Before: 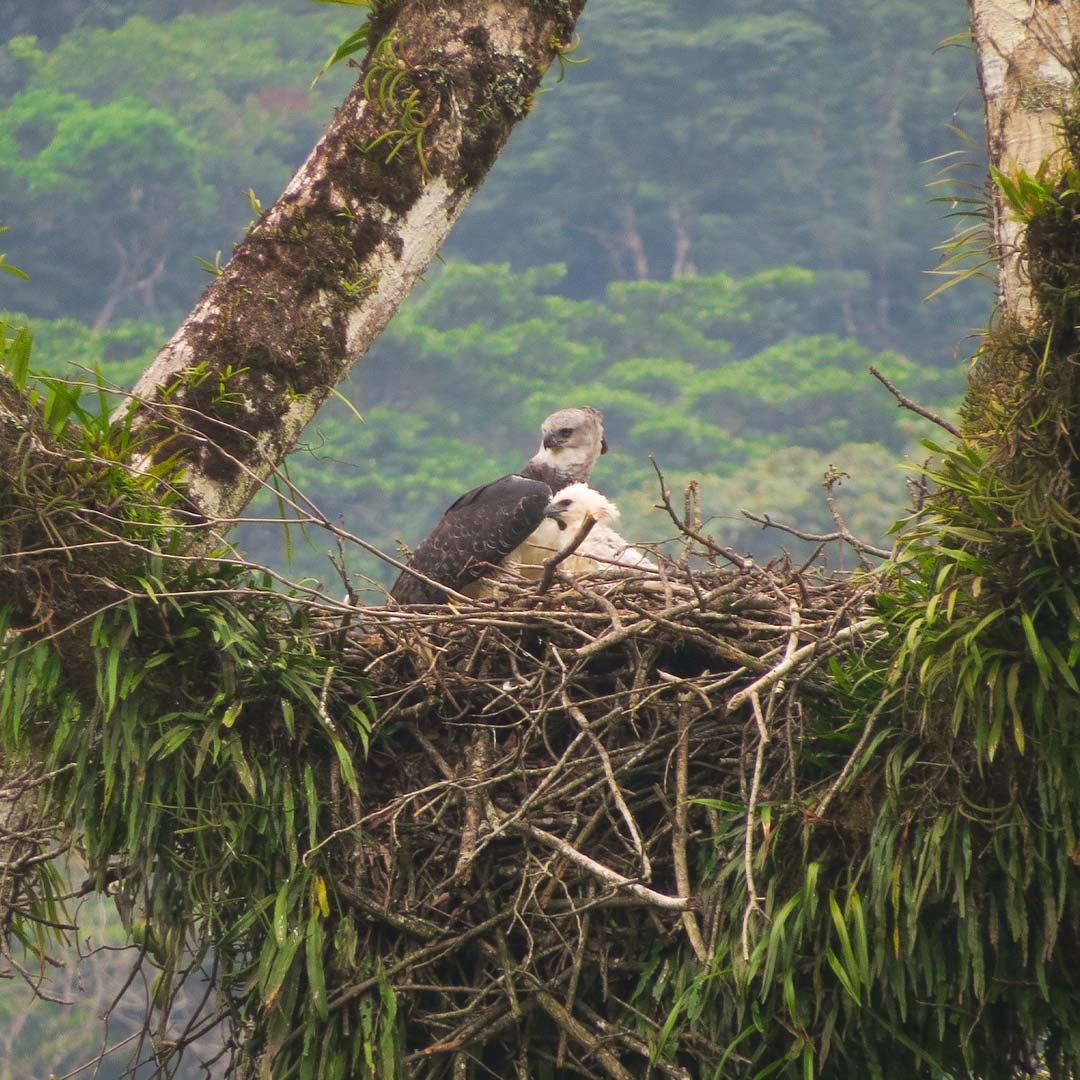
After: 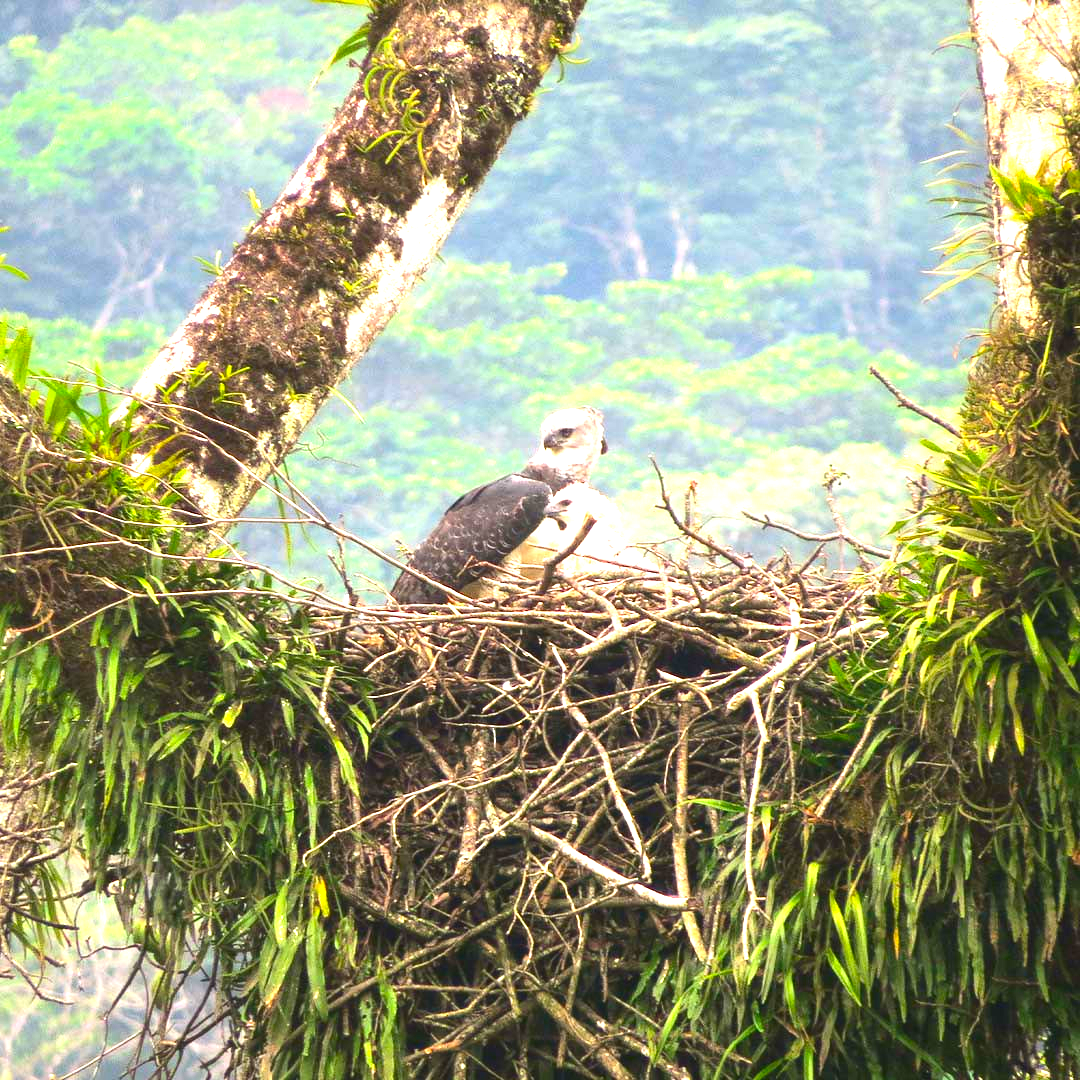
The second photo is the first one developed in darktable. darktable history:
exposure: black level correction 0.001, exposure 1.735 EV, compensate highlight preservation false
contrast brightness saturation: contrast 0.12, brightness -0.12, saturation 0.2
